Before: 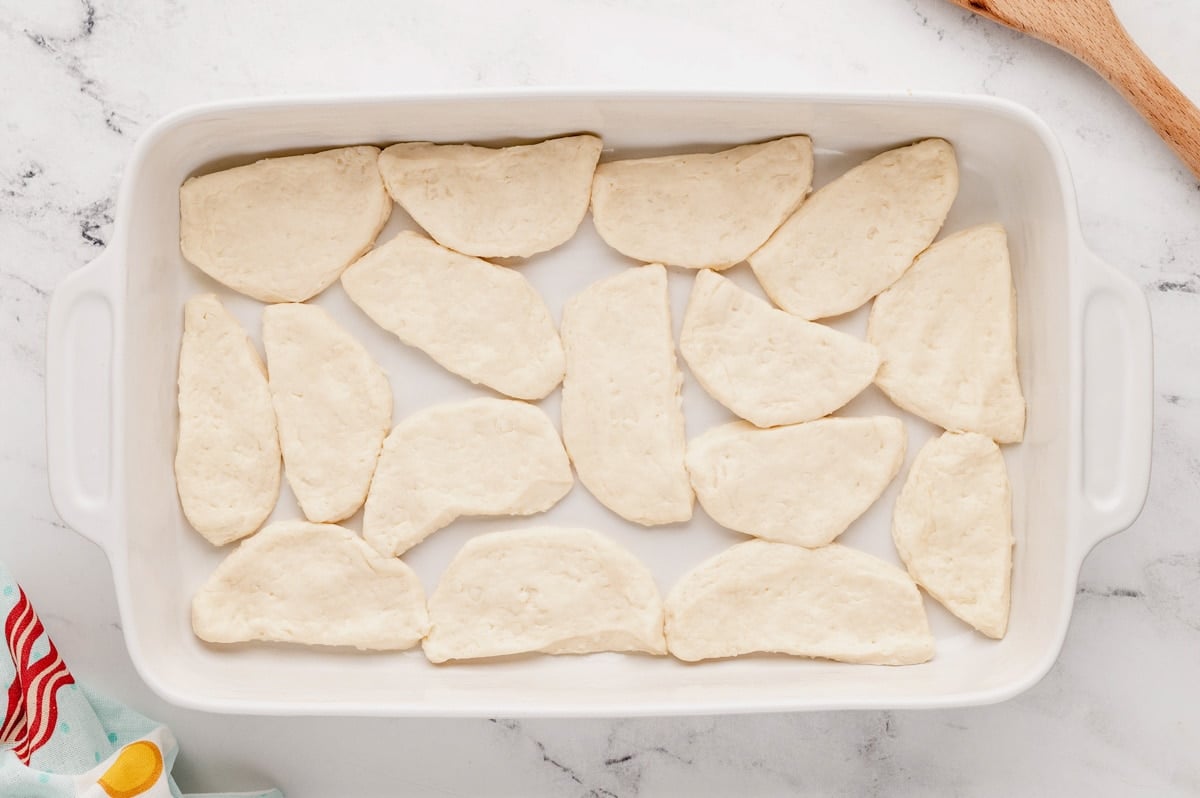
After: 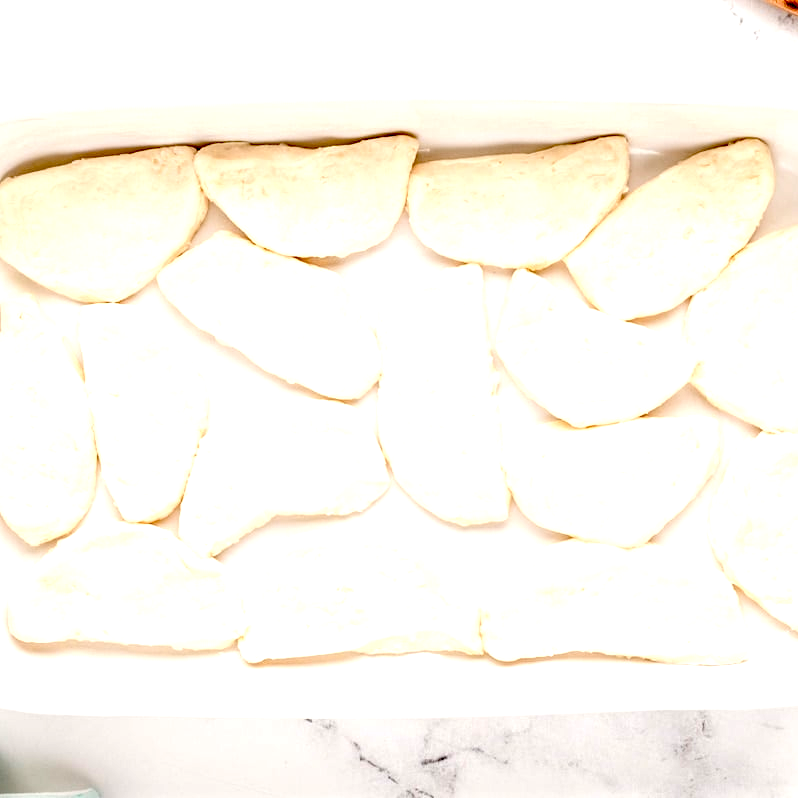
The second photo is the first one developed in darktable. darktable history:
crop and rotate: left 15.391%, right 18.056%
exposure: black level correction 0.034, exposure 0.905 EV, compensate exposure bias true, compensate highlight preservation false
